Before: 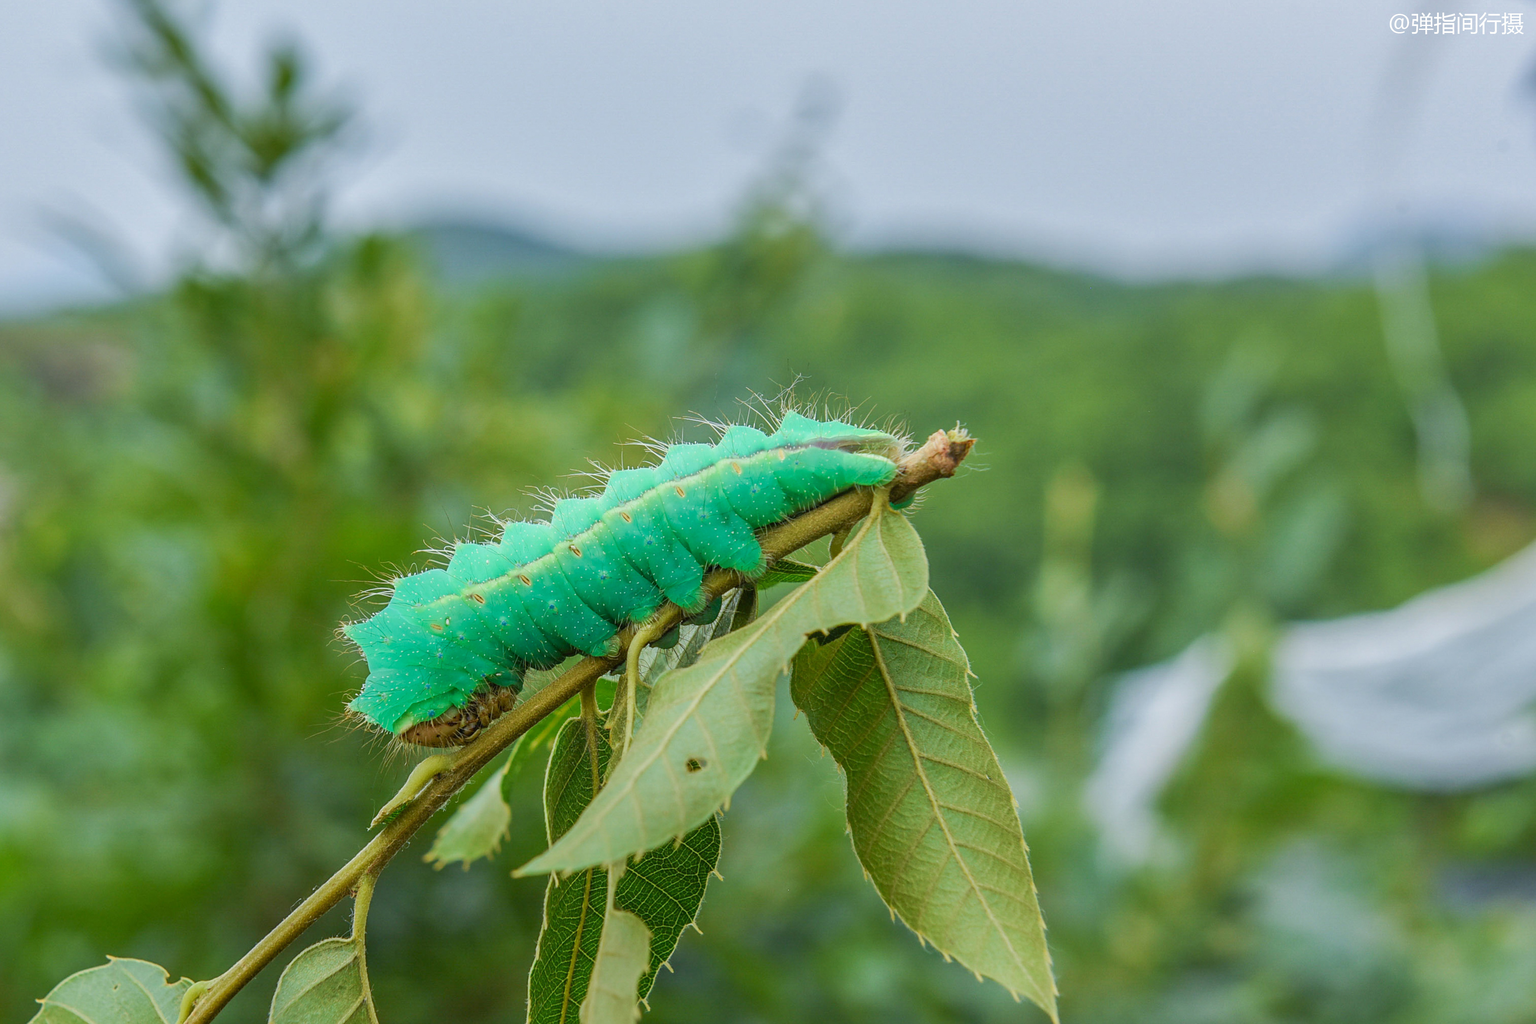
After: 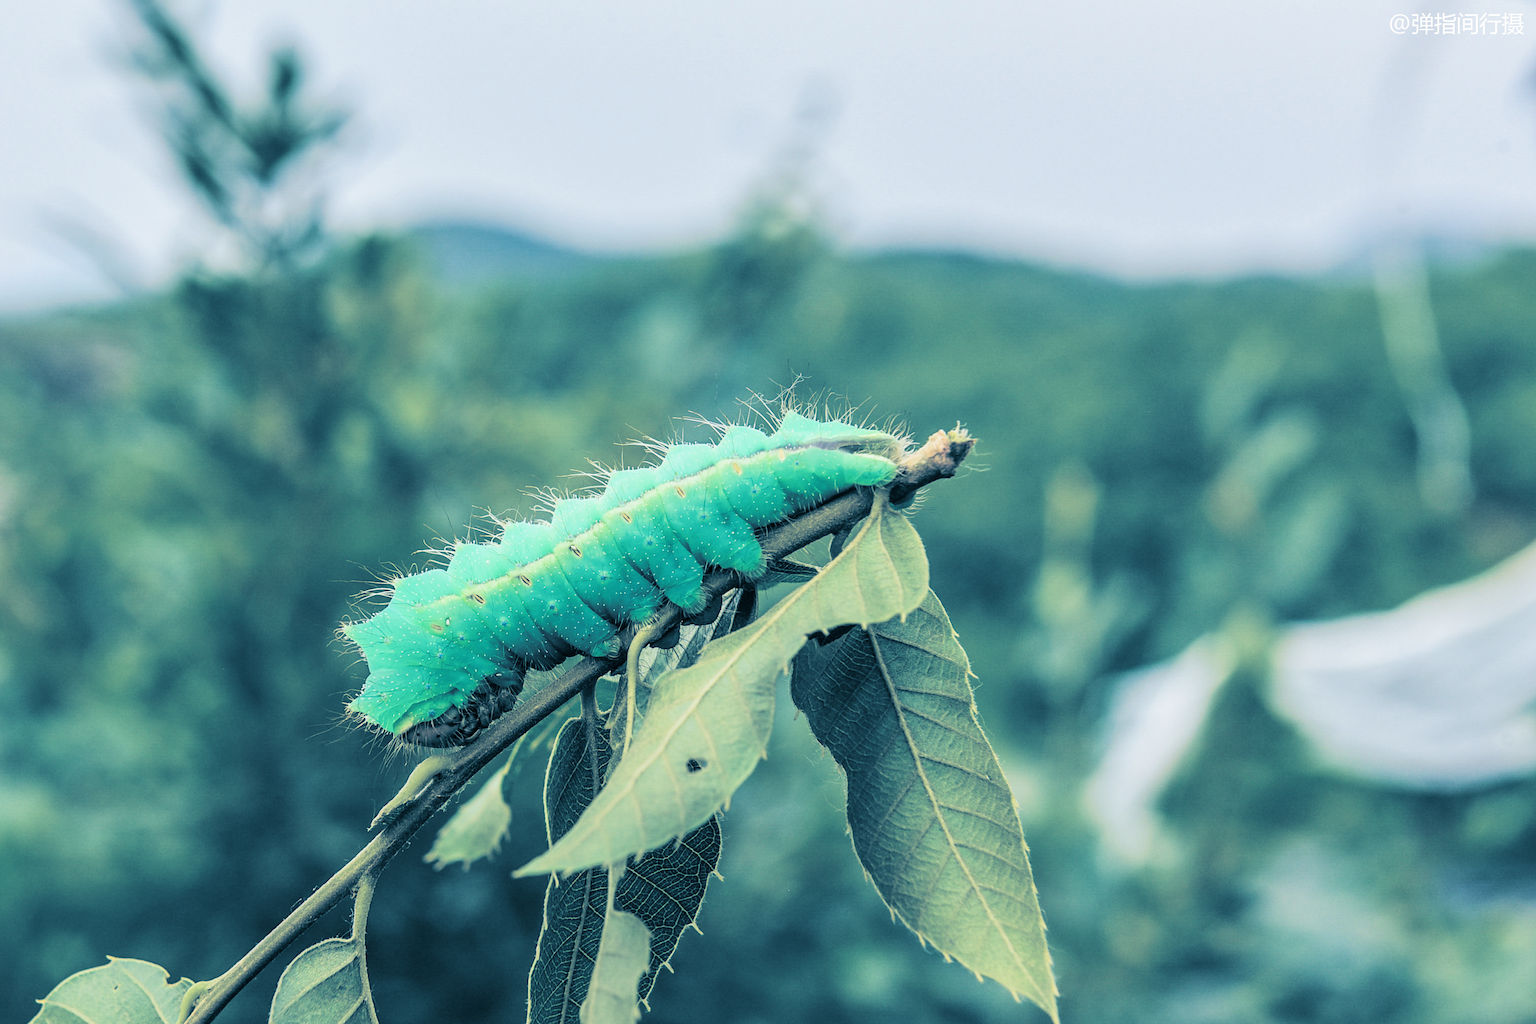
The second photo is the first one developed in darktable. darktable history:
split-toning: shadows › hue 212.4°, balance -70
base curve: curves: ch0 [(0, 0) (0.036, 0.025) (0.121, 0.166) (0.206, 0.329) (0.605, 0.79) (1, 1)], preserve colors none
